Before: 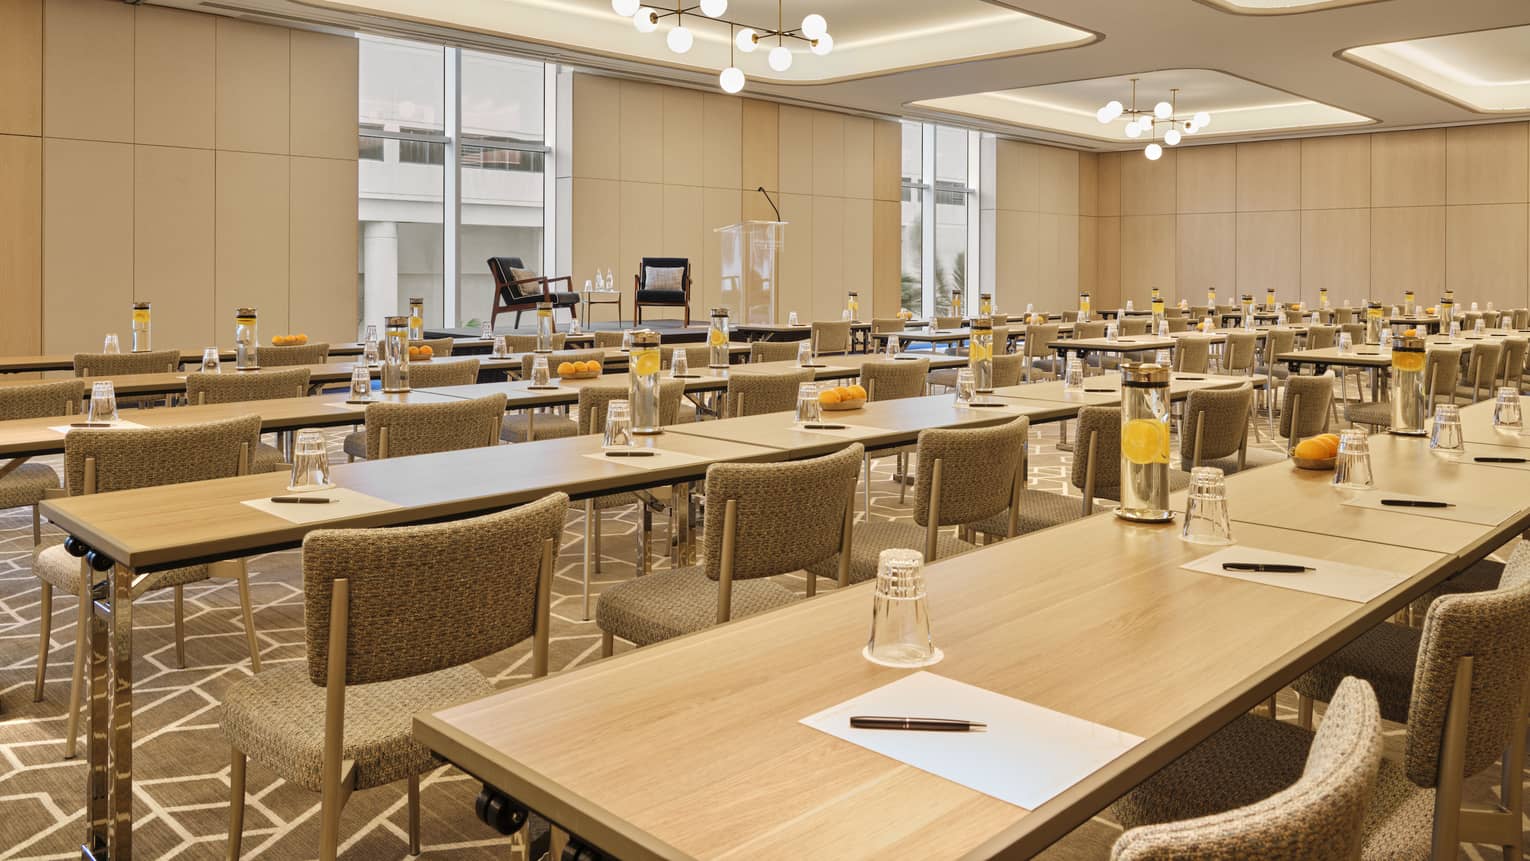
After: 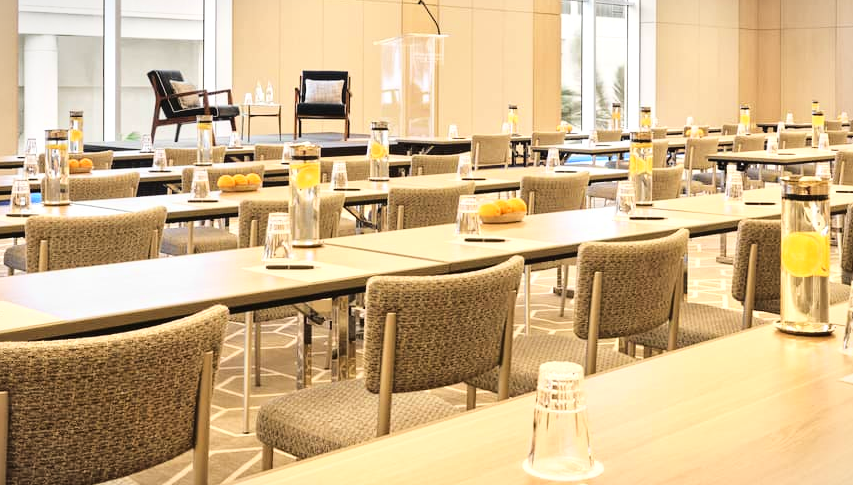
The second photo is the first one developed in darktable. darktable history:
crop and rotate: left 22.244%, top 21.814%, right 21.975%, bottom 21.75%
base curve: curves: ch0 [(0, 0) (0.028, 0.03) (0.121, 0.232) (0.46, 0.748) (0.859, 0.968) (1, 1)]
color zones: curves: ch0 [(0.068, 0.464) (0.25, 0.5) (0.48, 0.508) (0.75, 0.536) (0.886, 0.476) (0.967, 0.456)]; ch1 [(0.066, 0.456) (0.25, 0.5) (0.616, 0.508) (0.746, 0.56) (0.934, 0.444)]
levels: white 90.65%, levels [0, 0.476, 0.951]
vignetting: fall-off start 98.31%, fall-off radius 98.95%, width/height ratio 1.426
